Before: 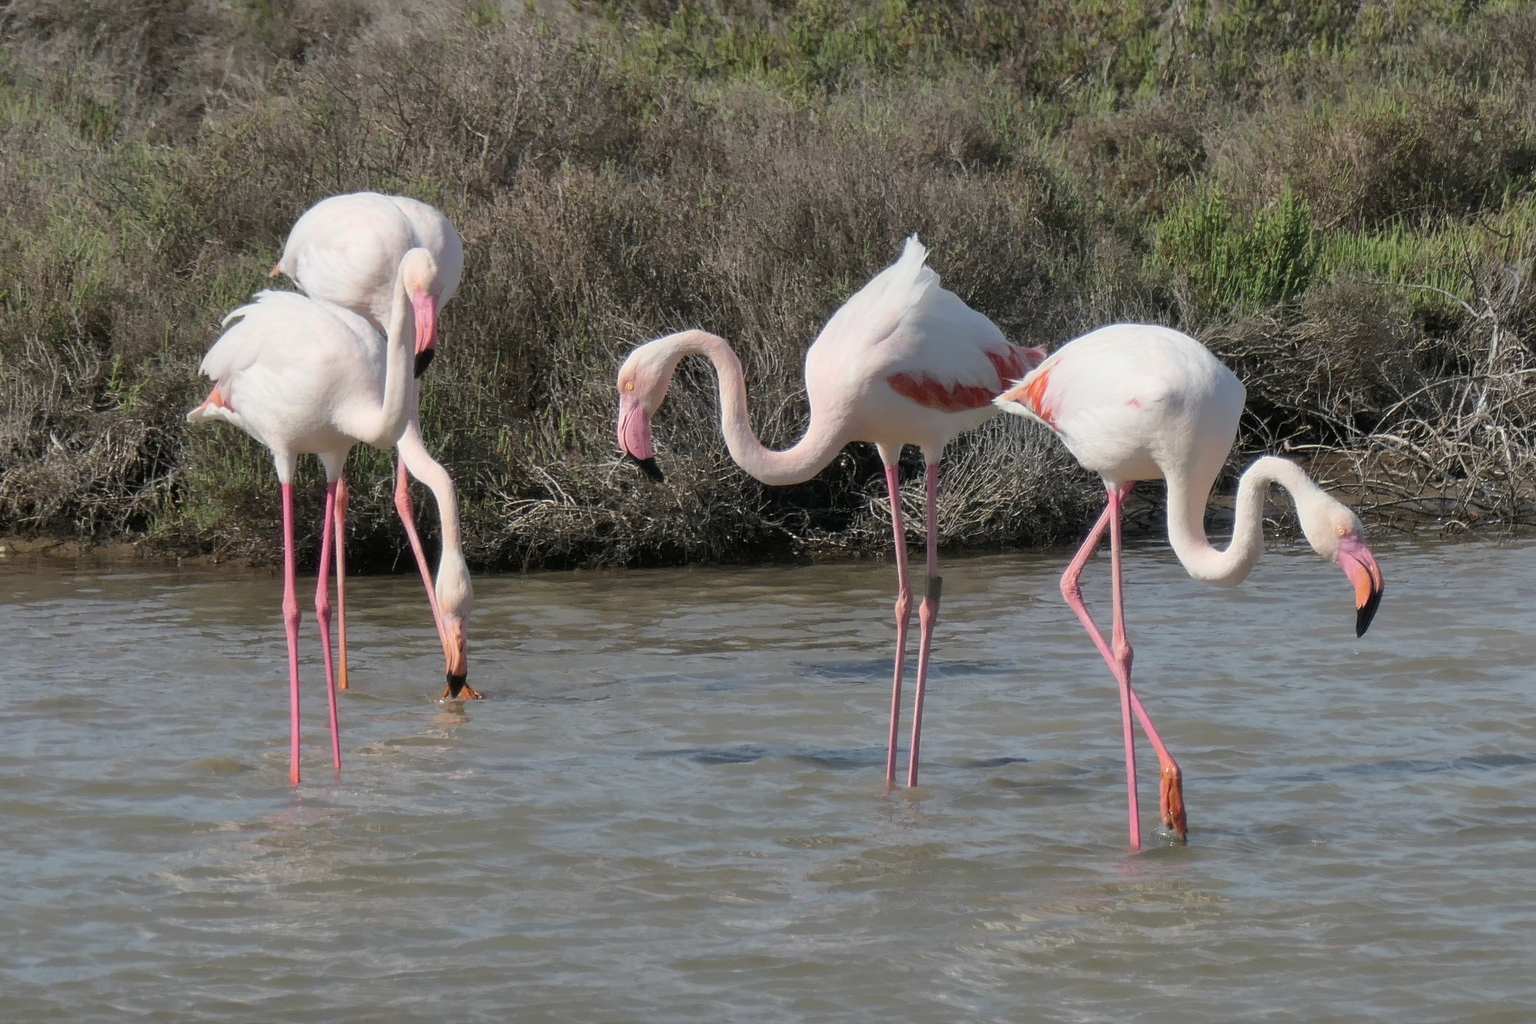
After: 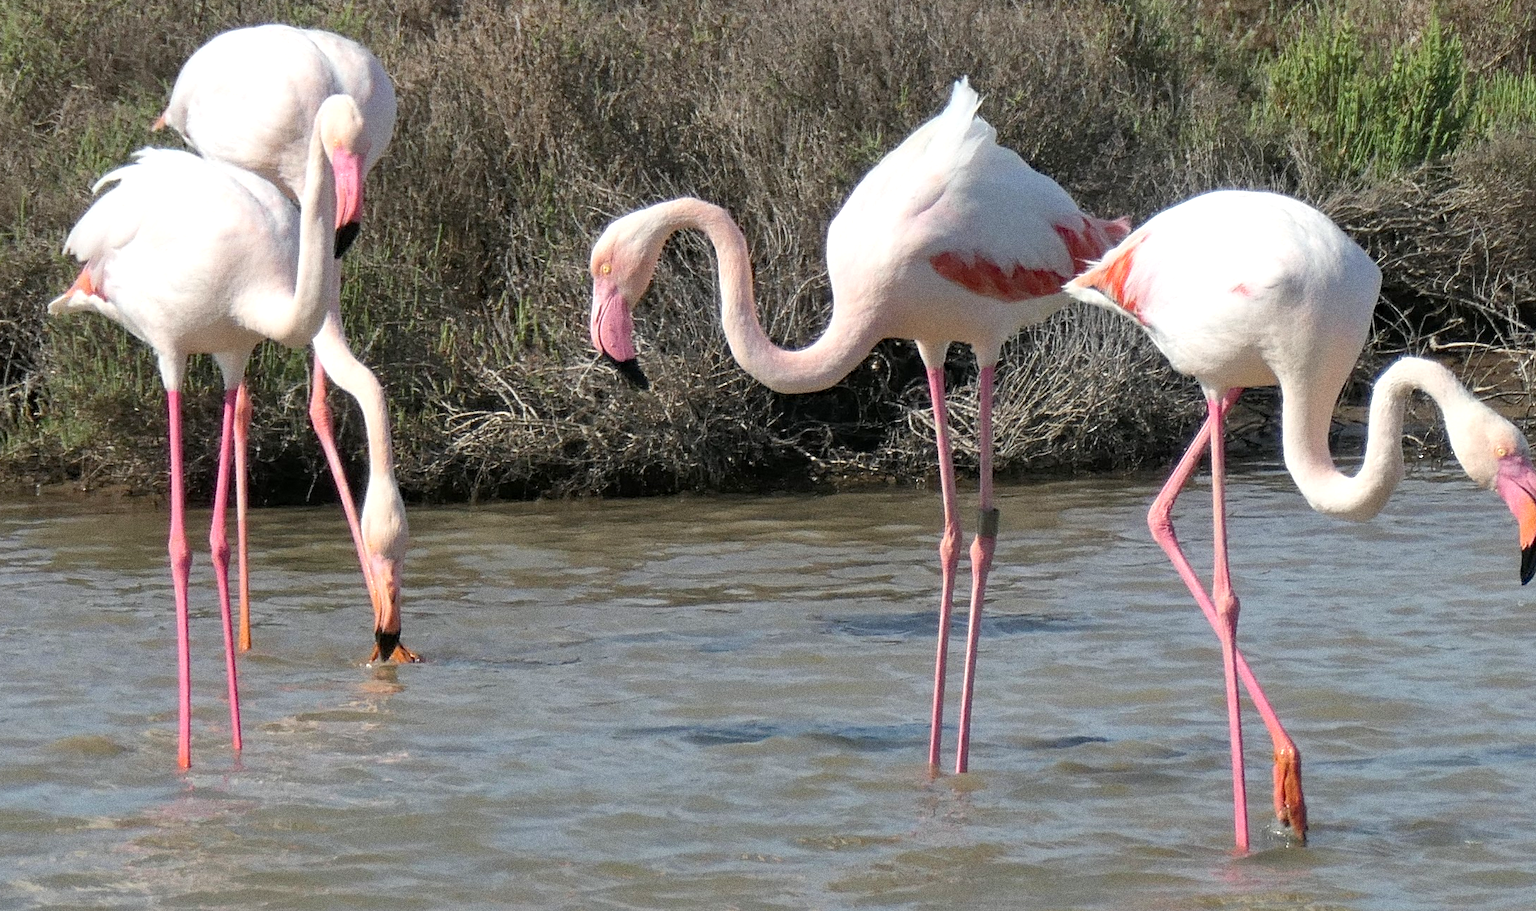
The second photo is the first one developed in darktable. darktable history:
grain: coarseness 0.09 ISO, strength 40%
crop: left 9.712%, top 16.928%, right 10.845%, bottom 12.332%
exposure: black level correction 0.001, exposure 0.5 EV, compensate exposure bias true, compensate highlight preservation false
haze removal: compatibility mode true, adaptive false
